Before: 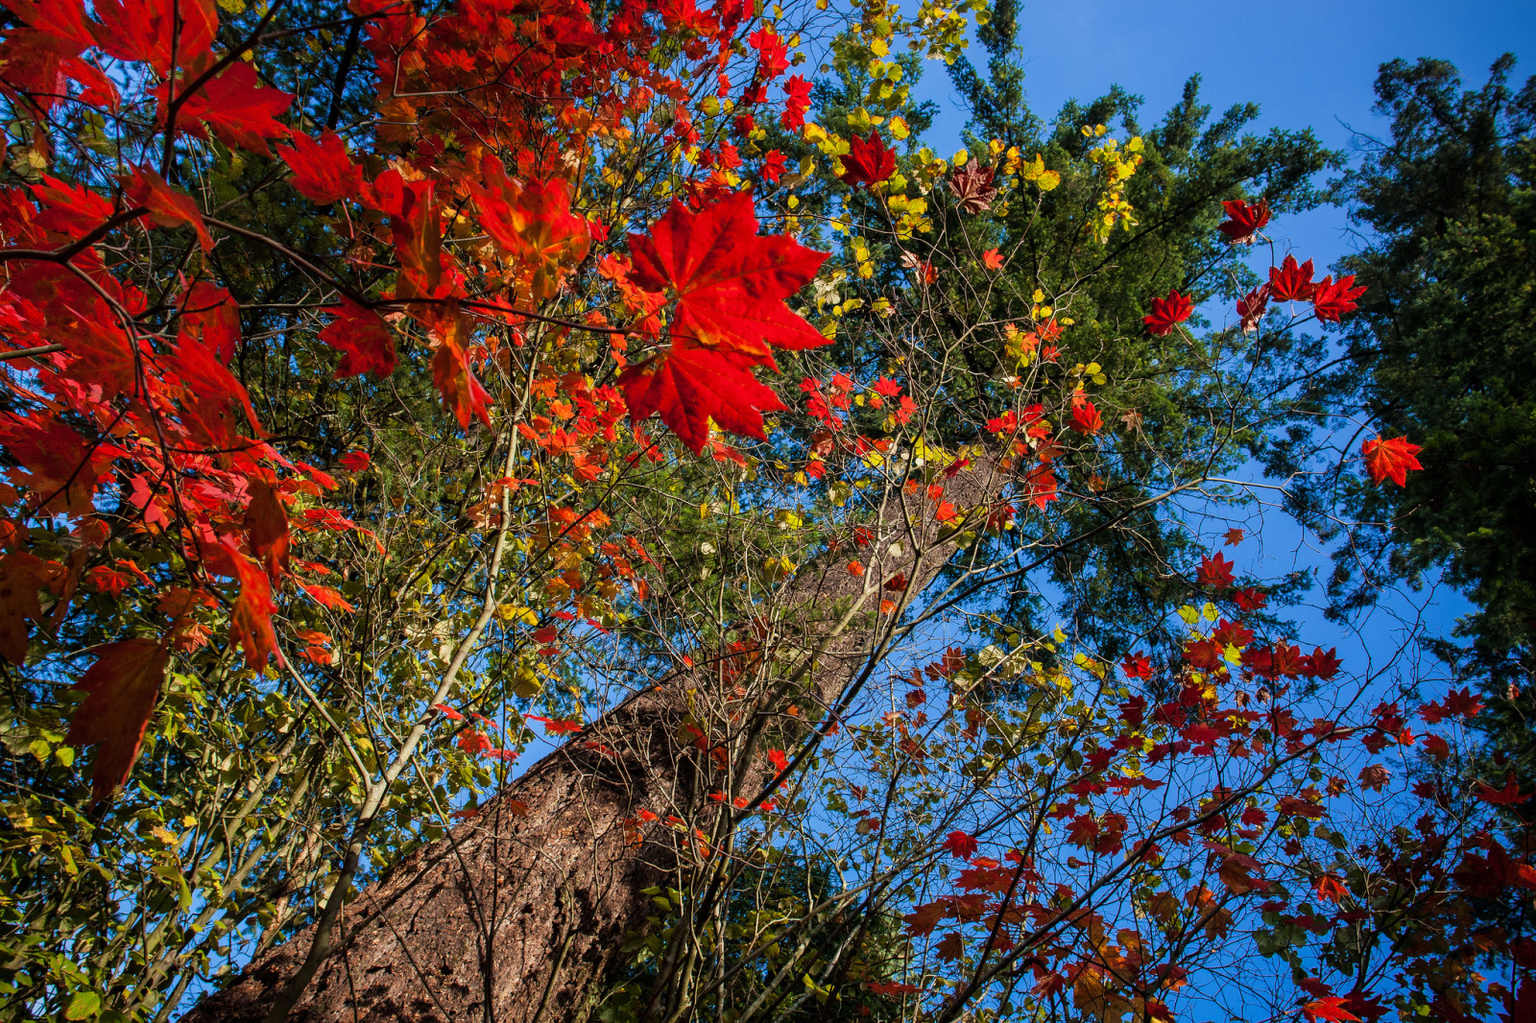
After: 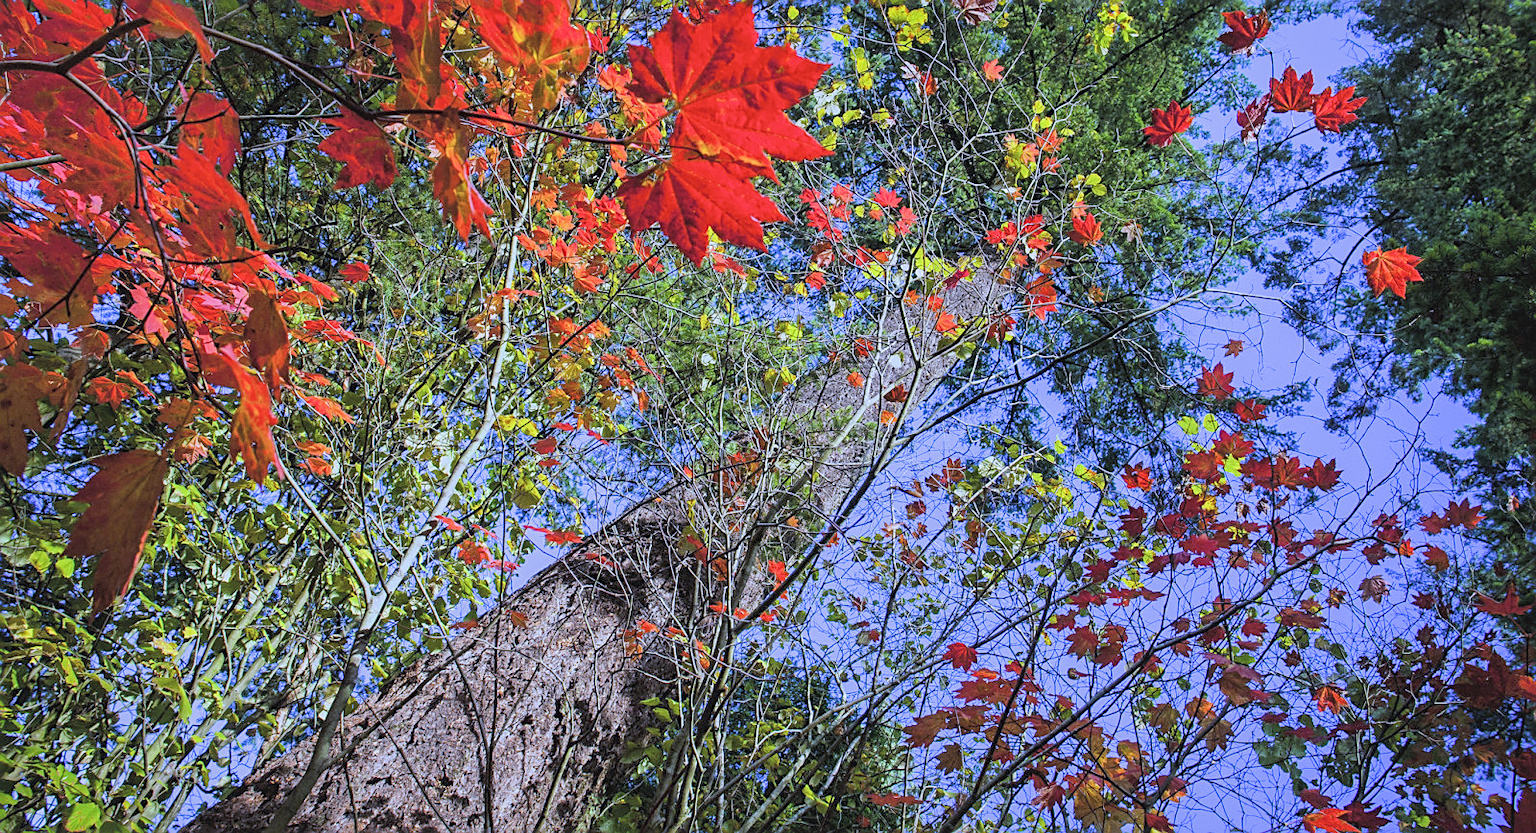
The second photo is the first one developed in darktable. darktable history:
local contrast: highlights 100%, shadows 100%, detail 120%, midtone range 0.2
exposure: black level correction 0, exposure 1.3 EV, compensate exposure bias true, compensate highlight preservation false
filmic rgb: hardness 4.17
white balance: red 0.766, blue 1.537
sharpen: on, module defaults
shadows and highlights: on, module defaults
crop and rotate: top 18.507%
color balance: lift [1.007, 1, 1, 1], gamma [1.097, 1, 1, 1]
